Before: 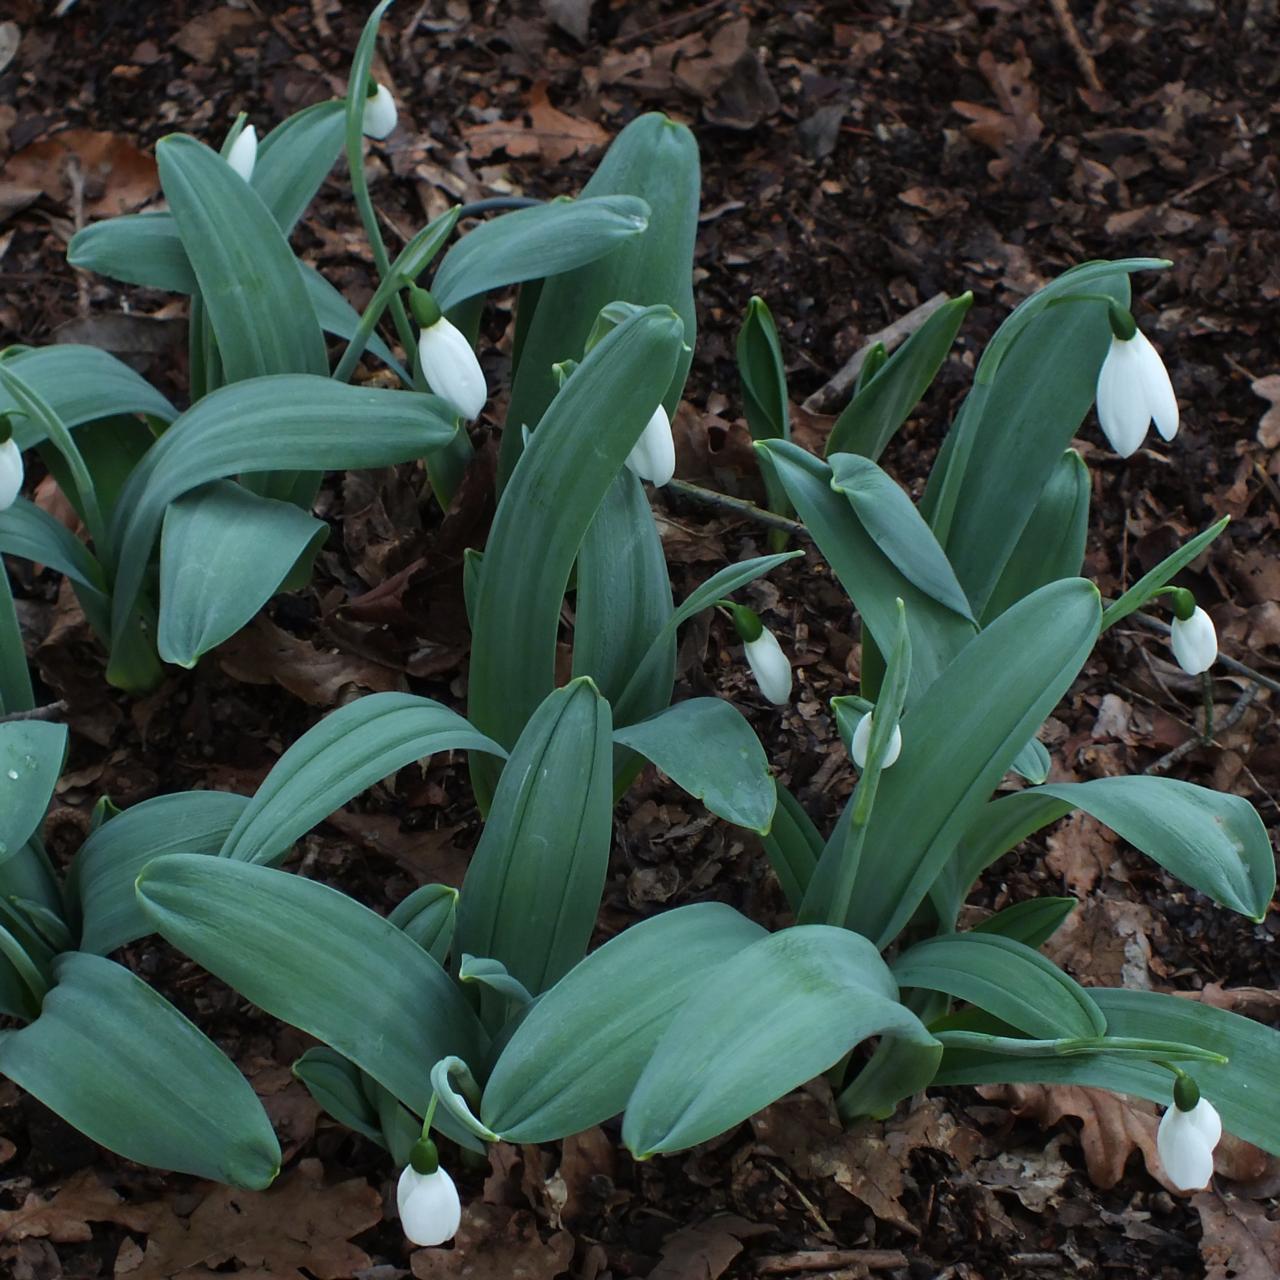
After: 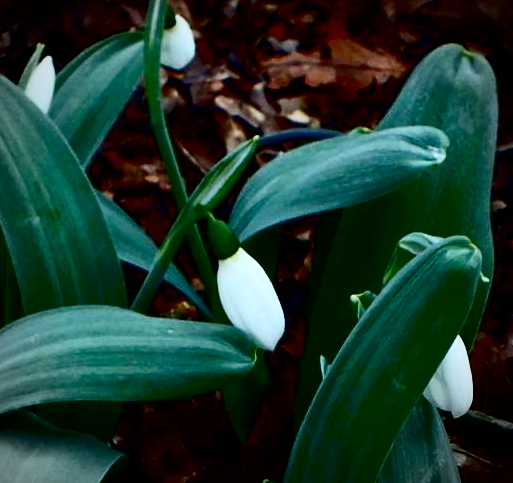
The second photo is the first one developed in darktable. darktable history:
crop: left 15.796%, top 5.442%, right 44.094%, bottom 56.784%
contrast brightness saturation: contrast 0.404, brightness 0.044, saturation 0.247
vignetting: on, module defaults
exposure: black level correction 0.047, exposure 0.013 EV, compensate highlight preservation false
